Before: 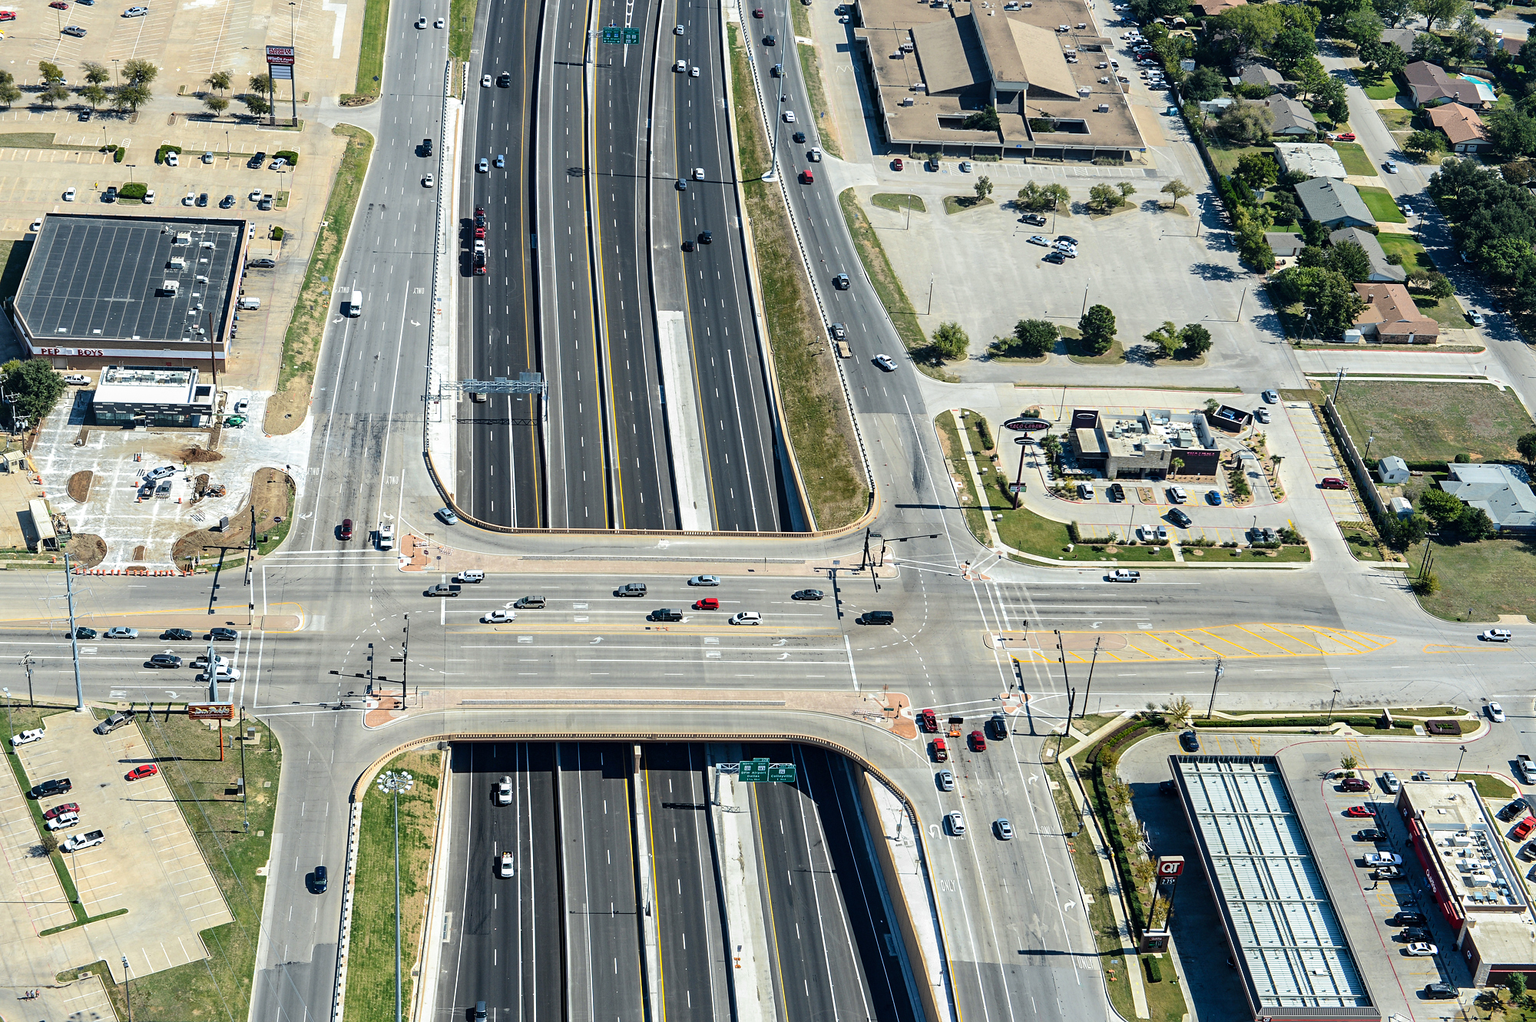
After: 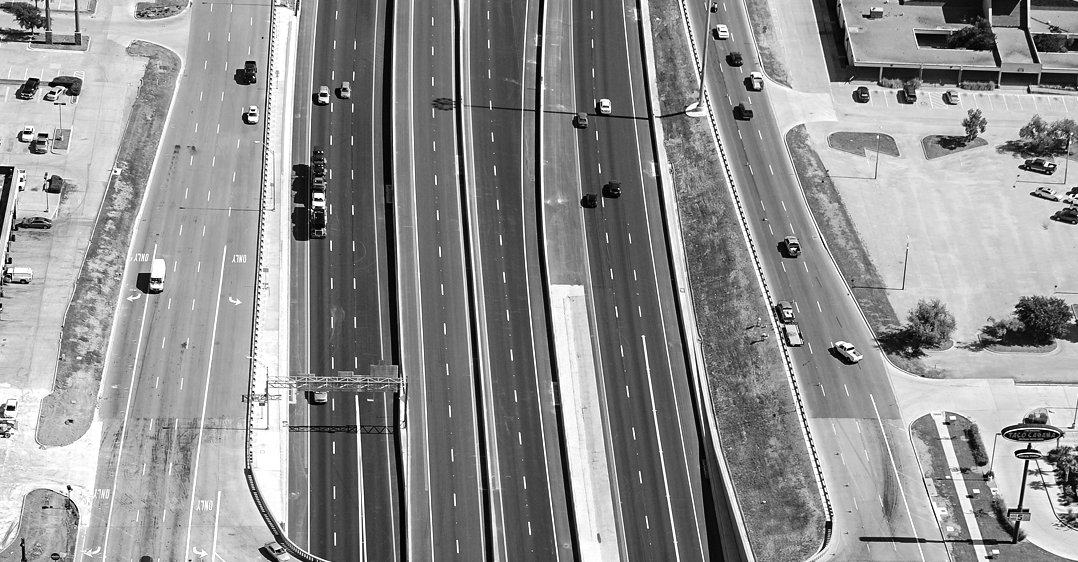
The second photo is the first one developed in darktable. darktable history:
white balance: red 1.123, blue 0.83
monochrome: on, module defaults
crop: left 15.306%, top 9.065%, right 30.789%, bottom 48.638%
